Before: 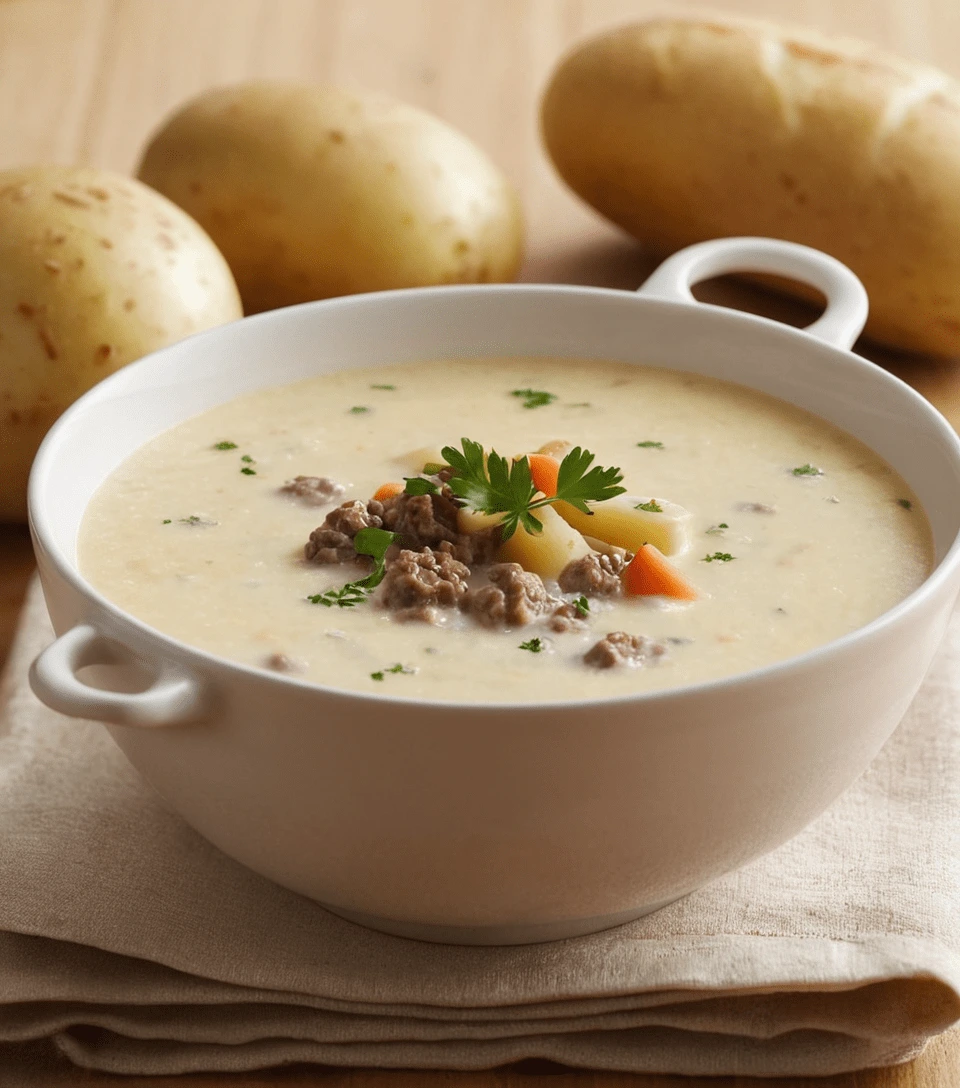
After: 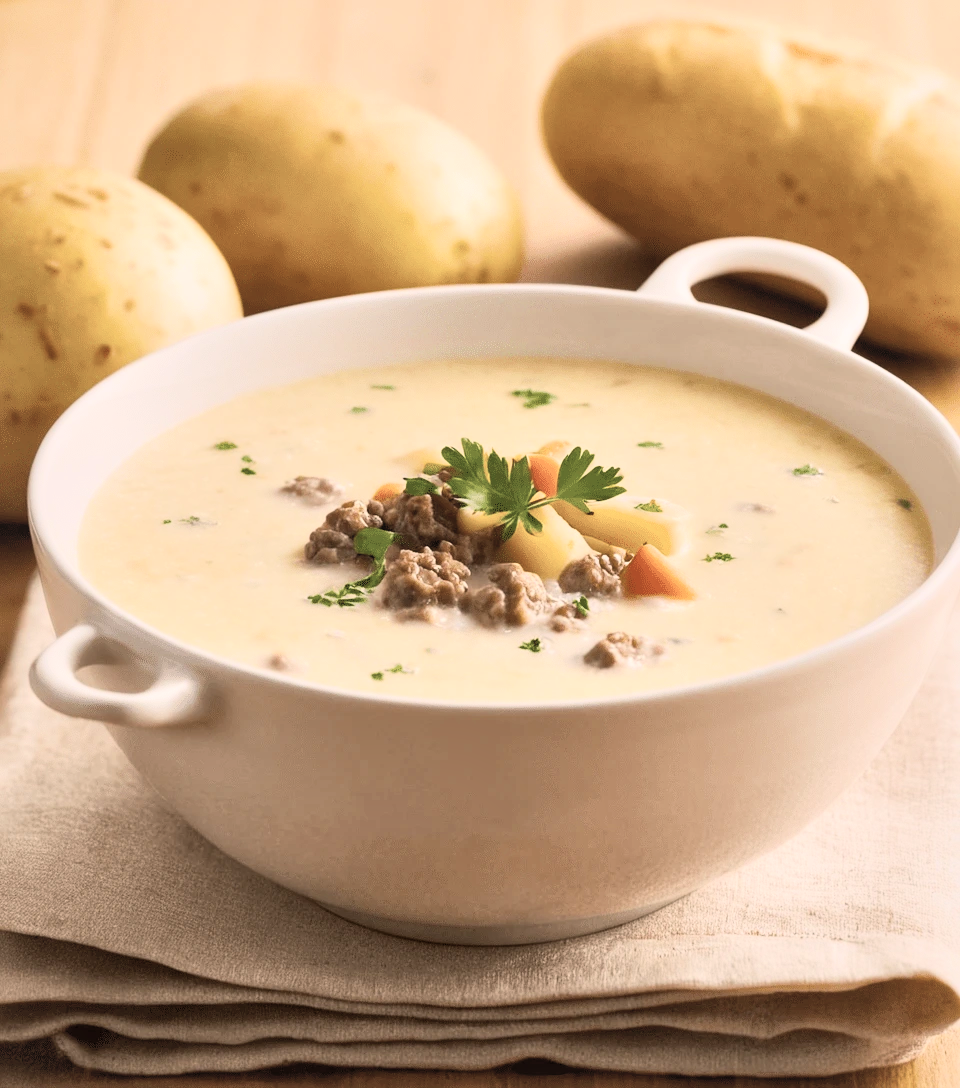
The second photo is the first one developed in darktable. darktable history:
local contrast: mode bilateral grid, contrast 21, coarseness 51, detail 158%, midtone range 0.2
contrast brightness saturation: contrast 0.432, brightness 0.556, saturation -0.181
color balance rgb: highlights gain › chroma 2.302%, highlights gain › hue 36.83°, linear chroma grading › mid-tones 8.063%, perceptual saturation grading › global saturation -0.496%, global vibrance 50.718%
filmic rgb: black relative exposure -7.02 EV, white relative exposure 5.95 EV, target black luminance 0%, hardness 2.76, latitude 60.69%, contrast 0.697, highlights saturation mix 10.31%, shadows ↔ highlights balance -0.093%, color science v6 (2022)
